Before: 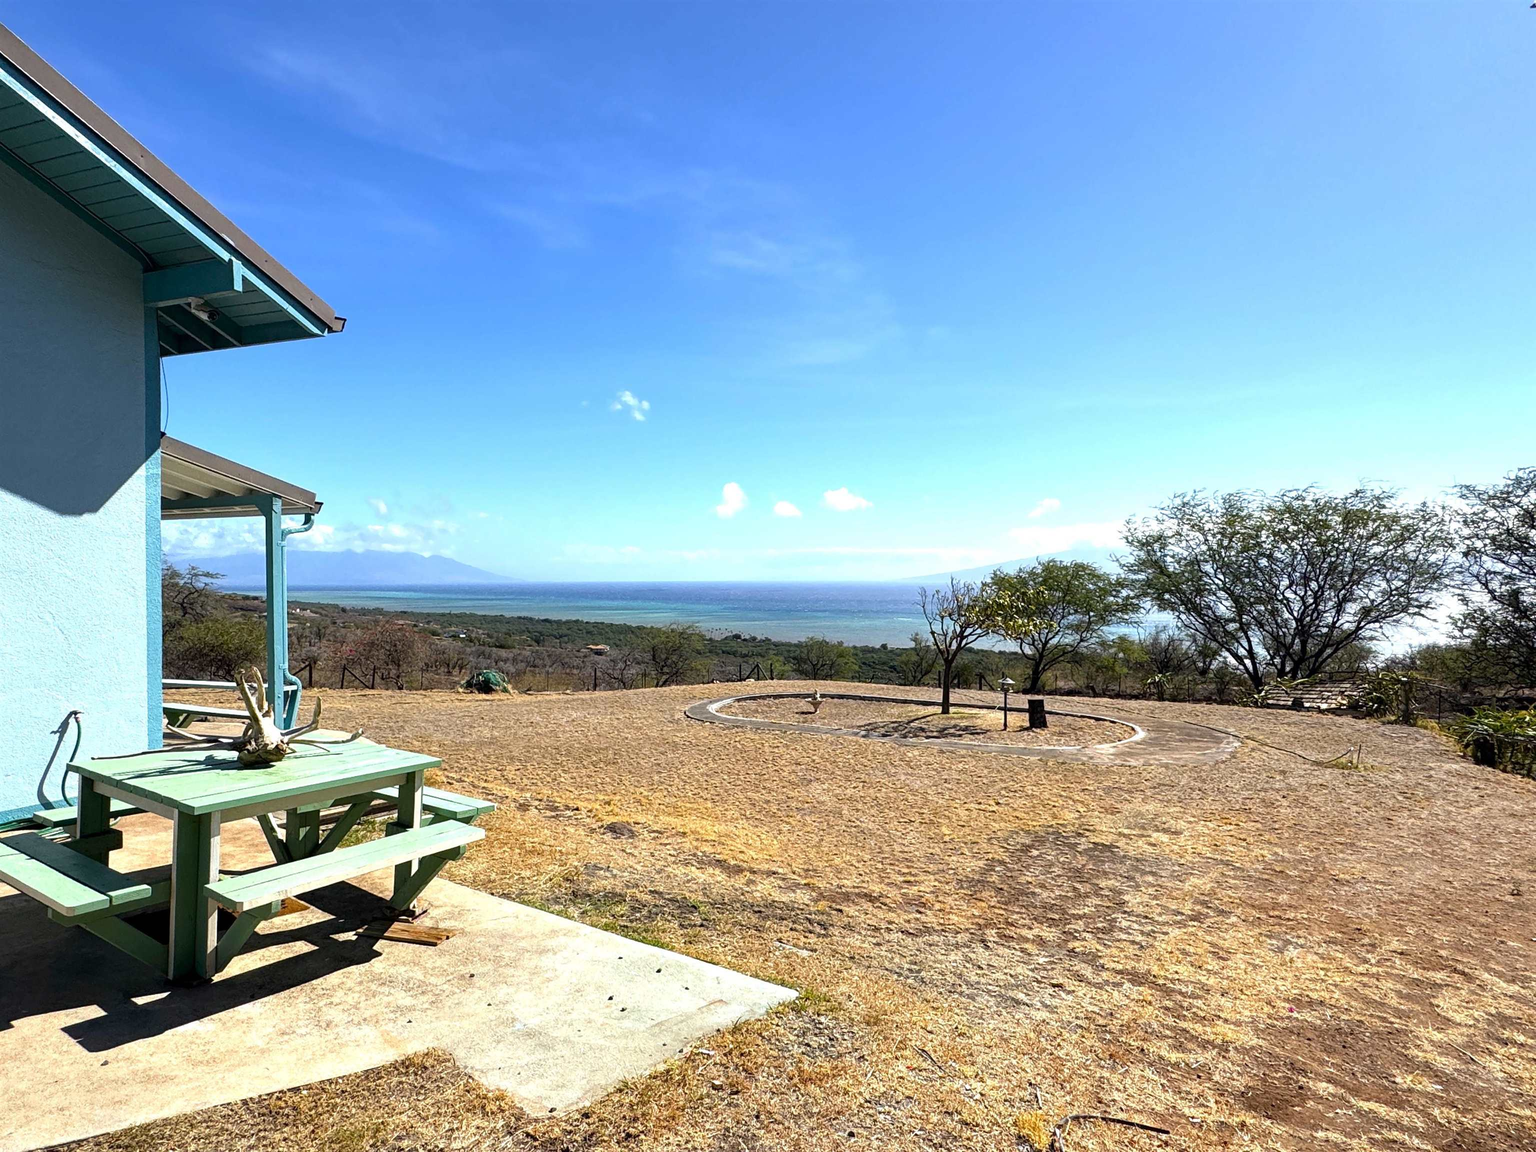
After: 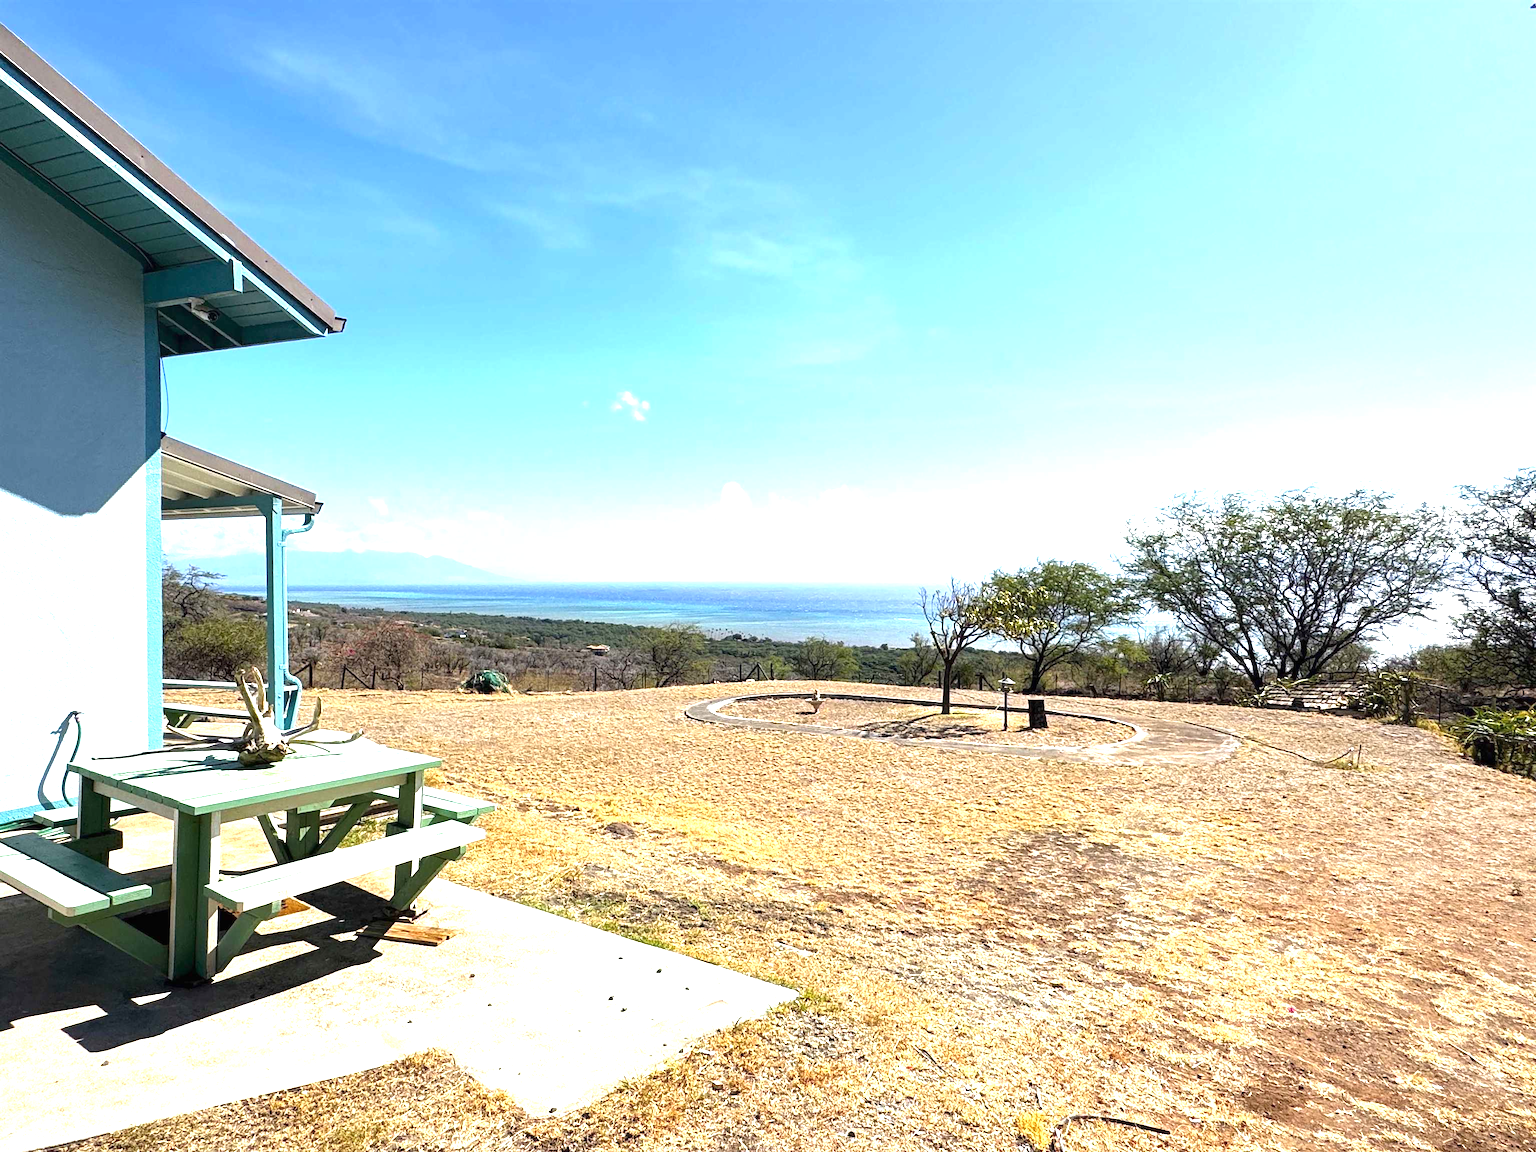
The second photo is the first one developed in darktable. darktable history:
exposure: black level correction 0, exposure 1 EV, compensate highlight preservation false
white balance: emerald 1
